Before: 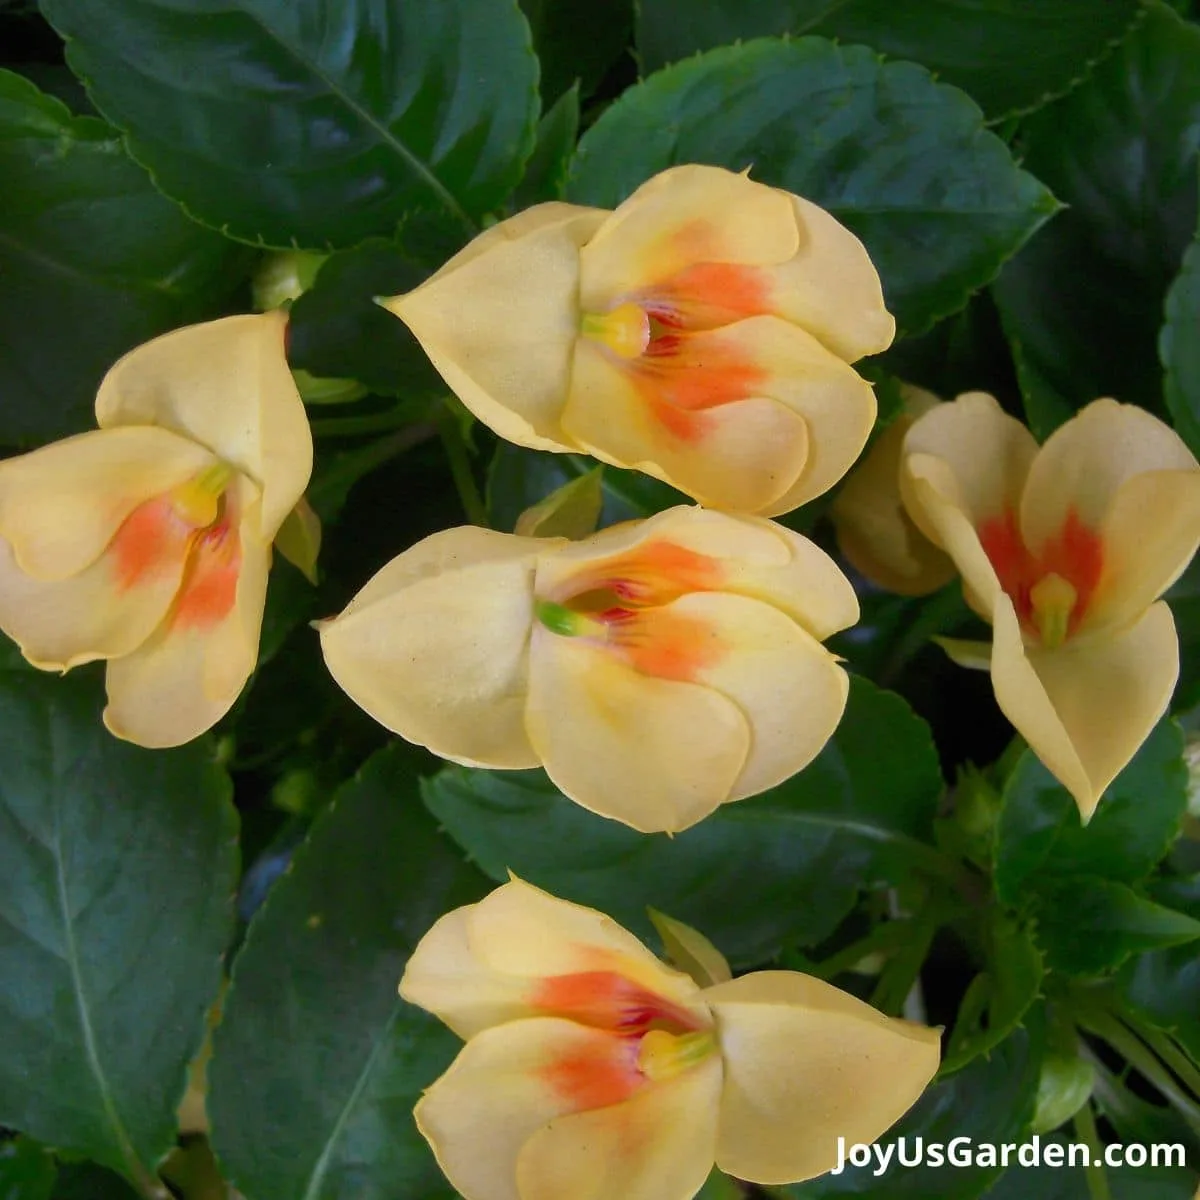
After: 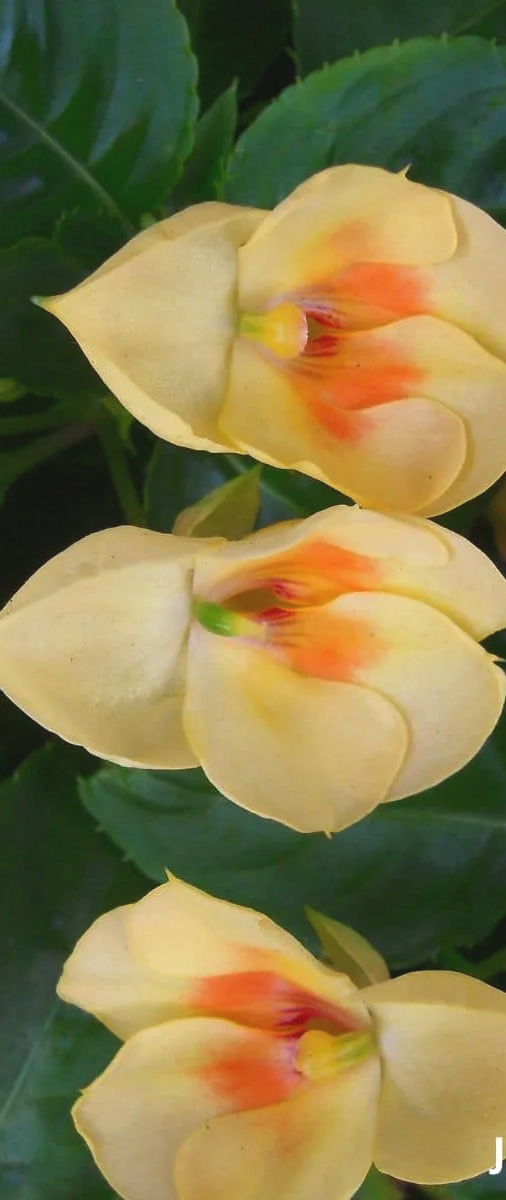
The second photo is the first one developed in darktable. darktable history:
crop: left 28.583%, right 29.231%
exposure: black level correction -0.005, exposure 0.054 EV, compensate highlight preservation false
tone equalizer: on, module defaults
